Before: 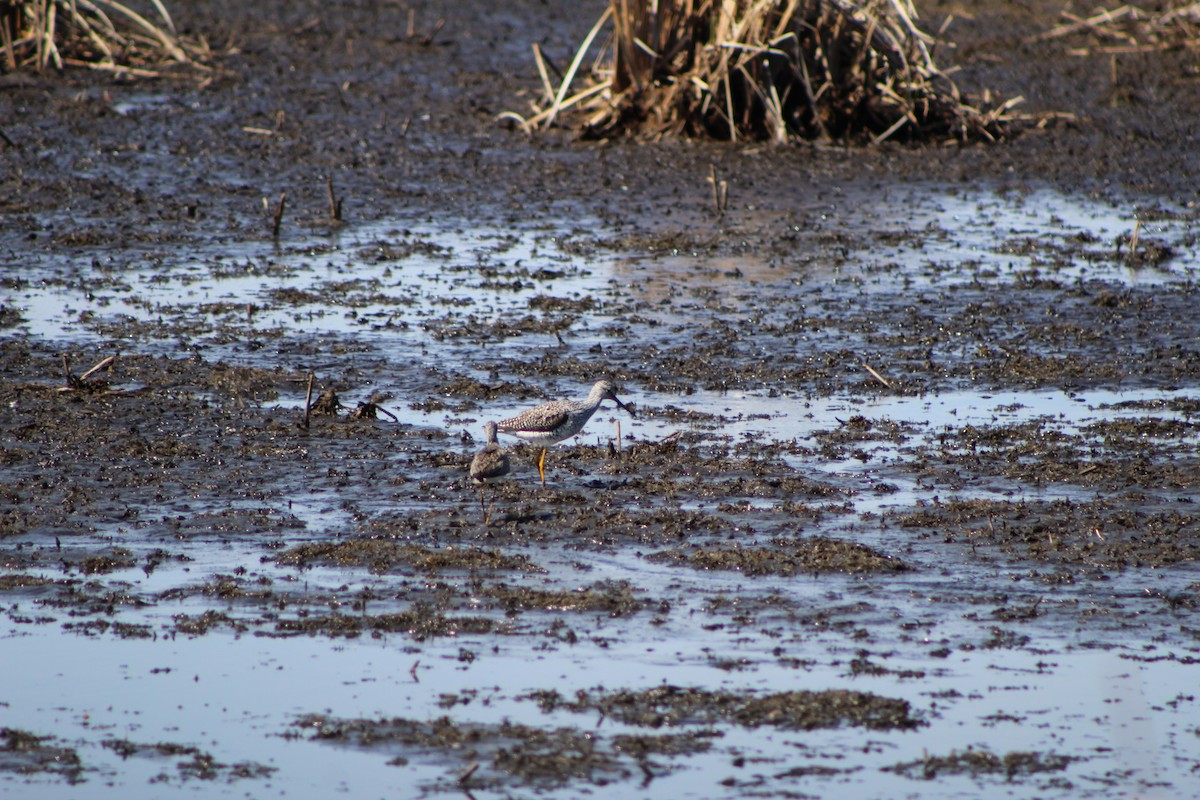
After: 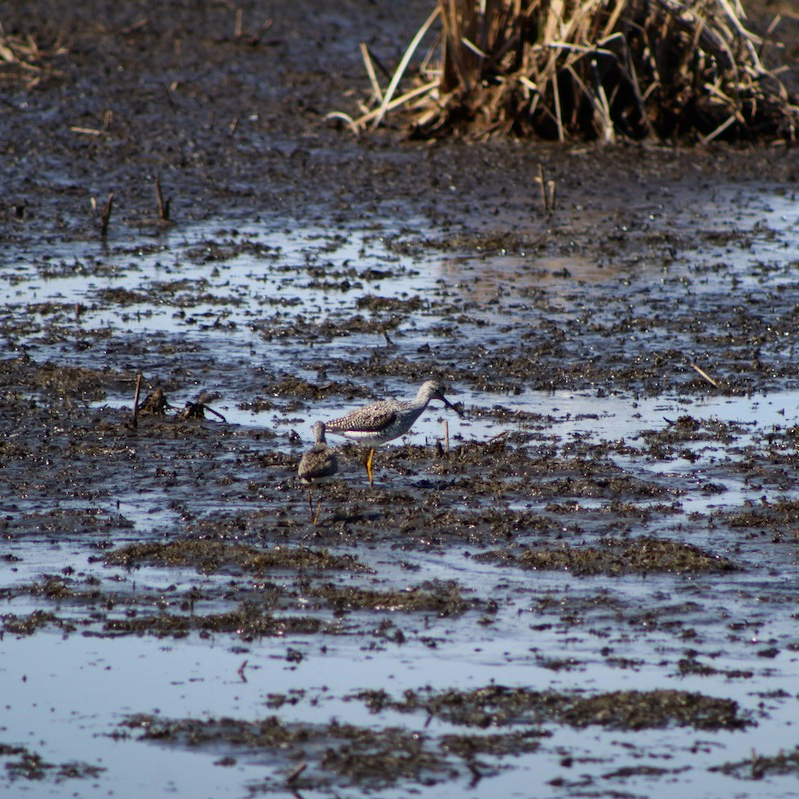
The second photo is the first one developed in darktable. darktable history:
crop and rotate: left 14.385%, right 18.948%
contrast brightness saturation: brightness -0.09
